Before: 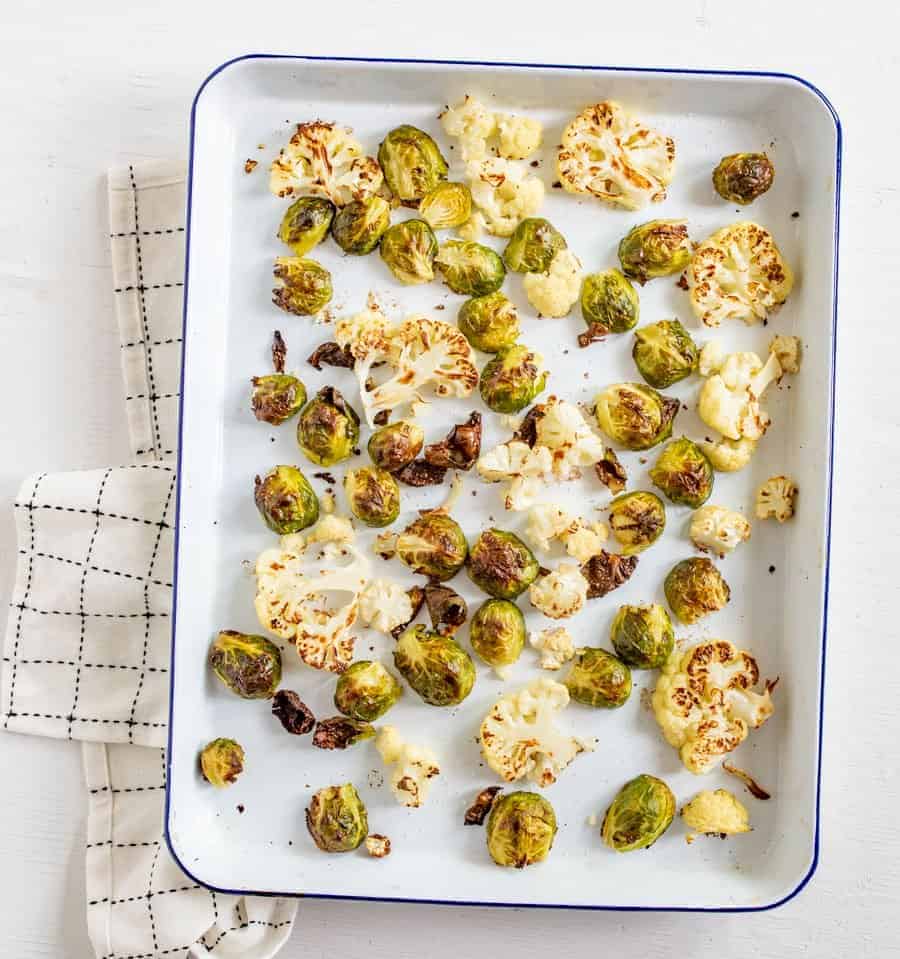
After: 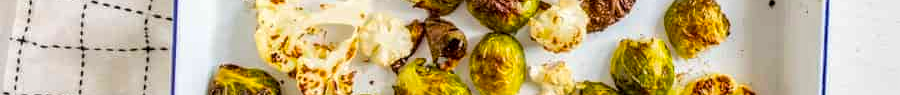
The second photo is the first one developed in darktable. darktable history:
crop and rotate: top 59.084%, bottom 30.916%
color balance rgb: perceptual saturation grading › global saturation 25%, global vibrance 20%
local contrast: on, module defaults
rgb levels: preserve colors max RGB
